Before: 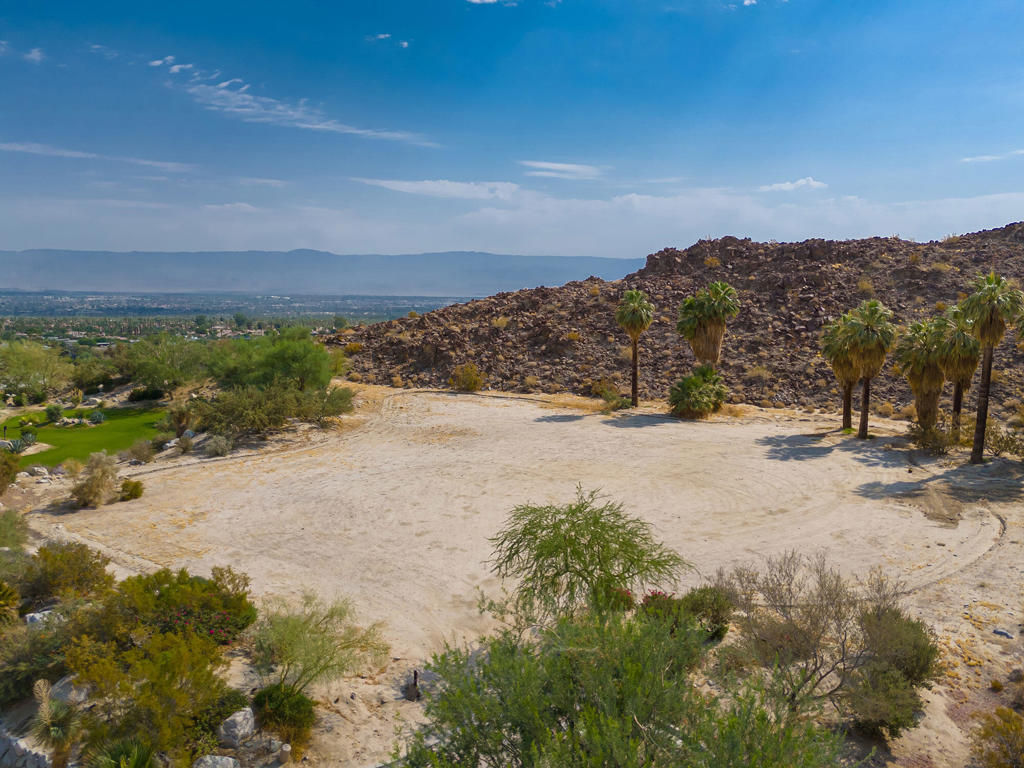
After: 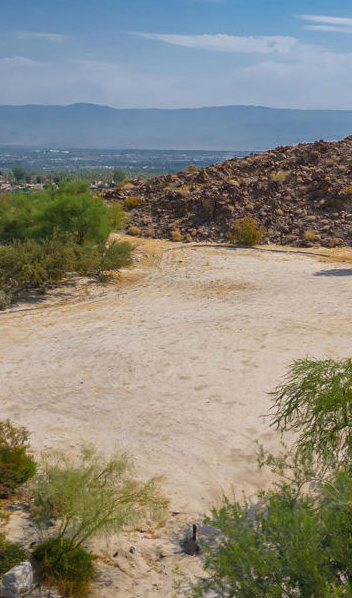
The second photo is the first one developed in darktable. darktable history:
crop and rotate: left 21.63%, top 19.099%, right 43.949%, bottom 2.968%
